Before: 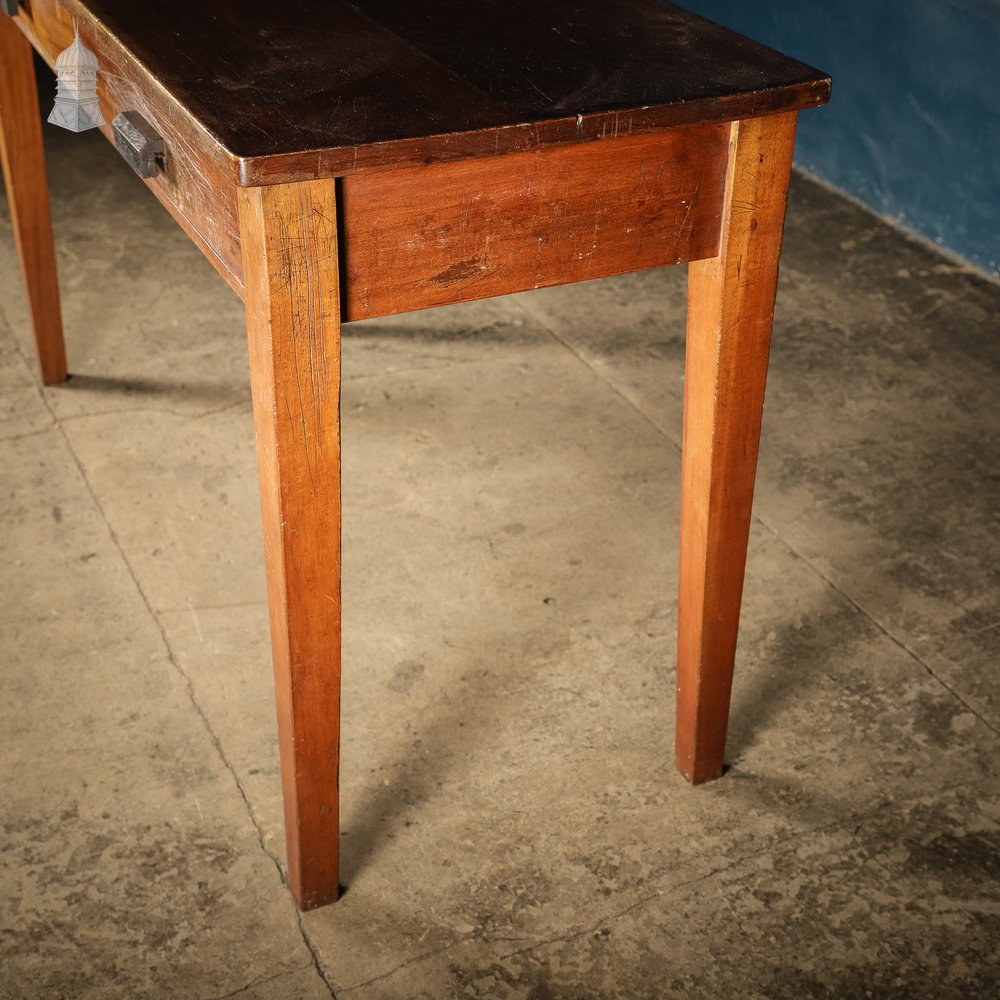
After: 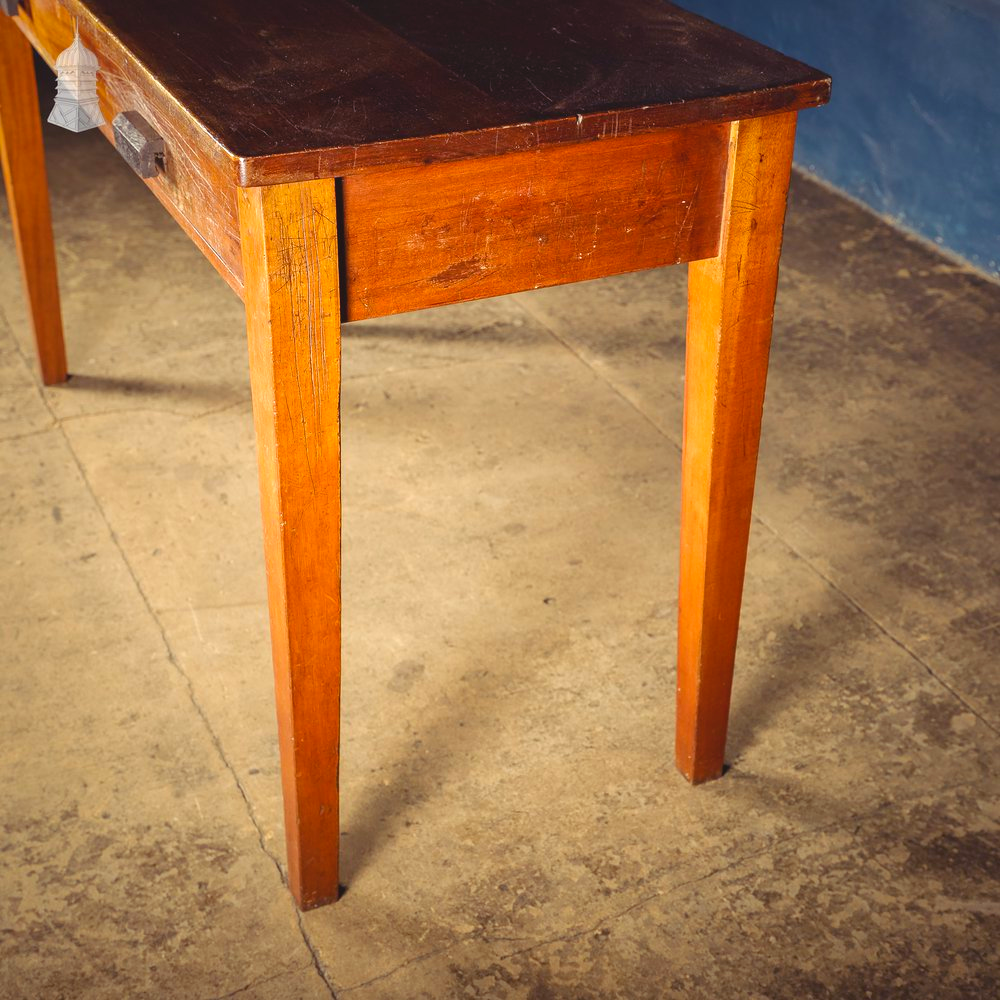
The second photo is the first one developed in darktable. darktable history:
contrast brightness saturation: contrast -0.128
color balance rgb: shadows lift › luminance 0.71%, shadows lift › chroma 6.819%, shadows lift › hue 301.23°, power › luminance 1.387%, perceptual saturation grading › global saturation 19.301%, global vibrance 14.227%
exposure: exposure 0.554 EV, compensate highlight preservation false
